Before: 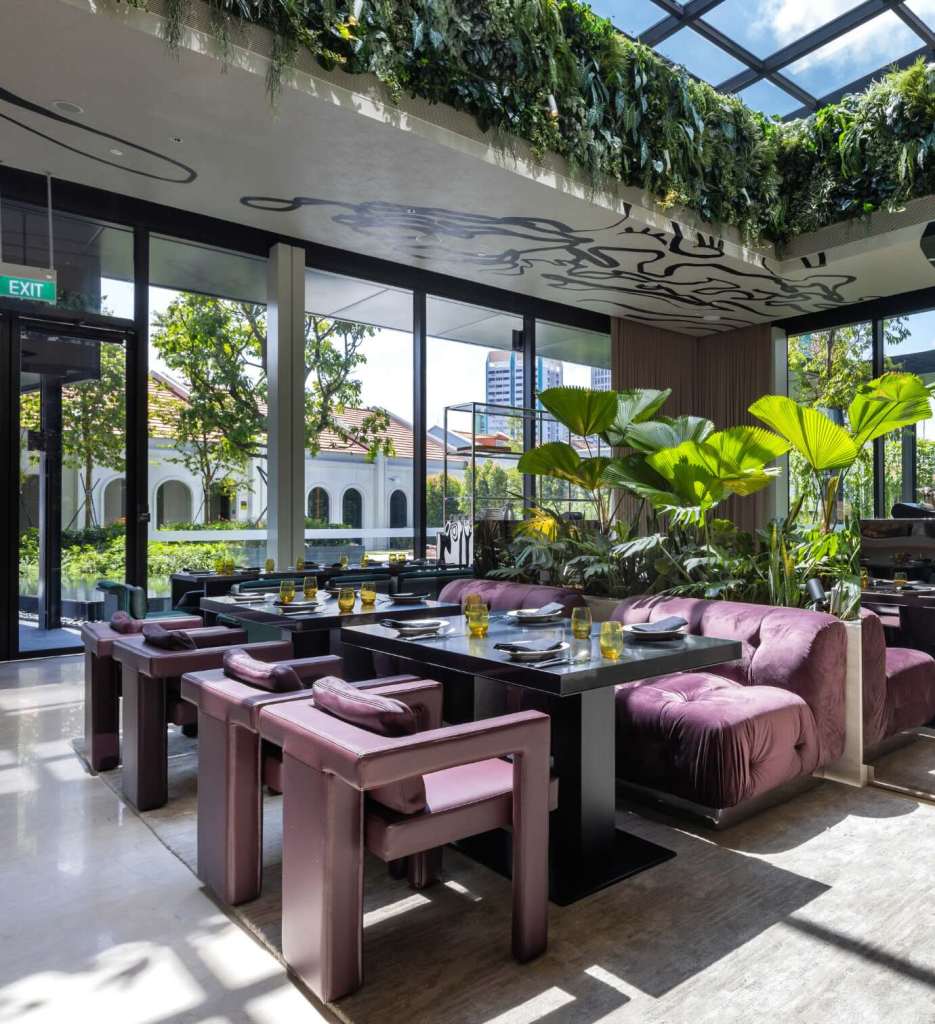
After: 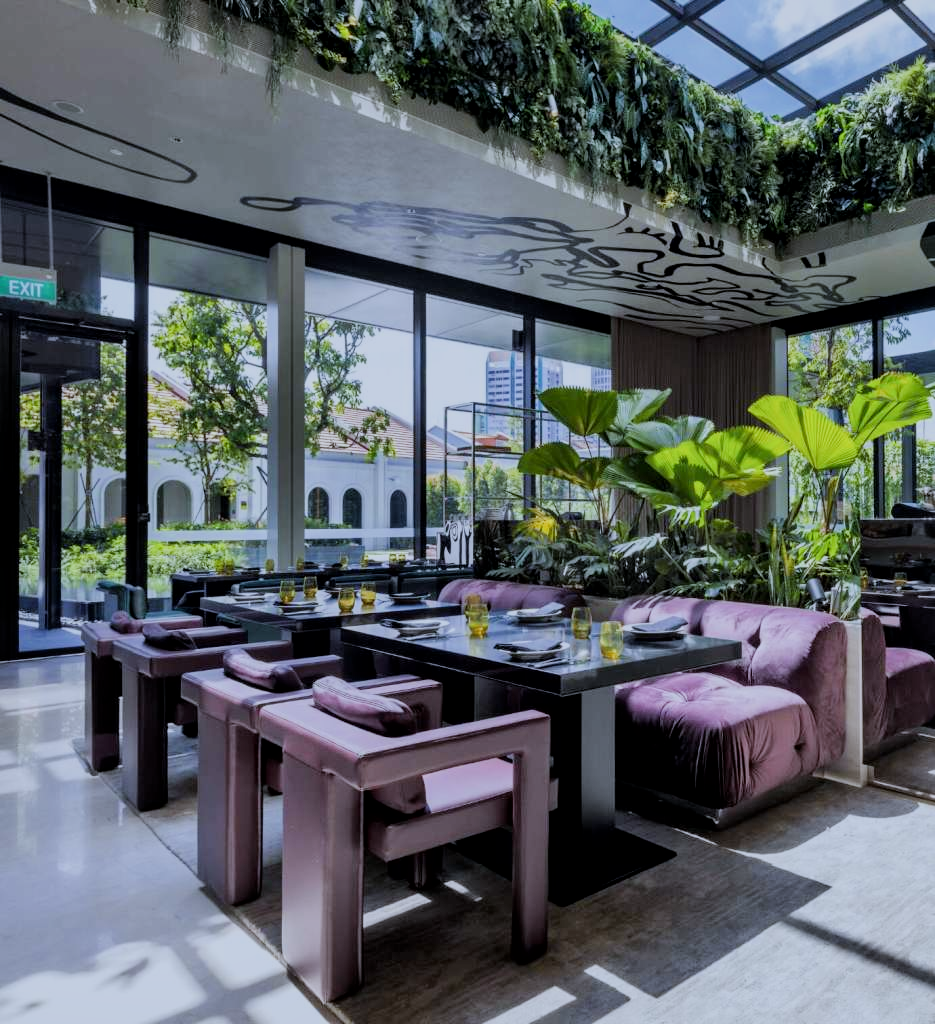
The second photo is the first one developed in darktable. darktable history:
filmic rgb: black relative exposure -8.54 EV, white relative exposure 5.52 EV, hardness 3.39, contrast 1.016
white balance: red 0.926, green 1.003, blue 1.133
local contrast: mode bilateral grid, contrast 20, coarseness 50, detail 120%, midtone range 0.2
